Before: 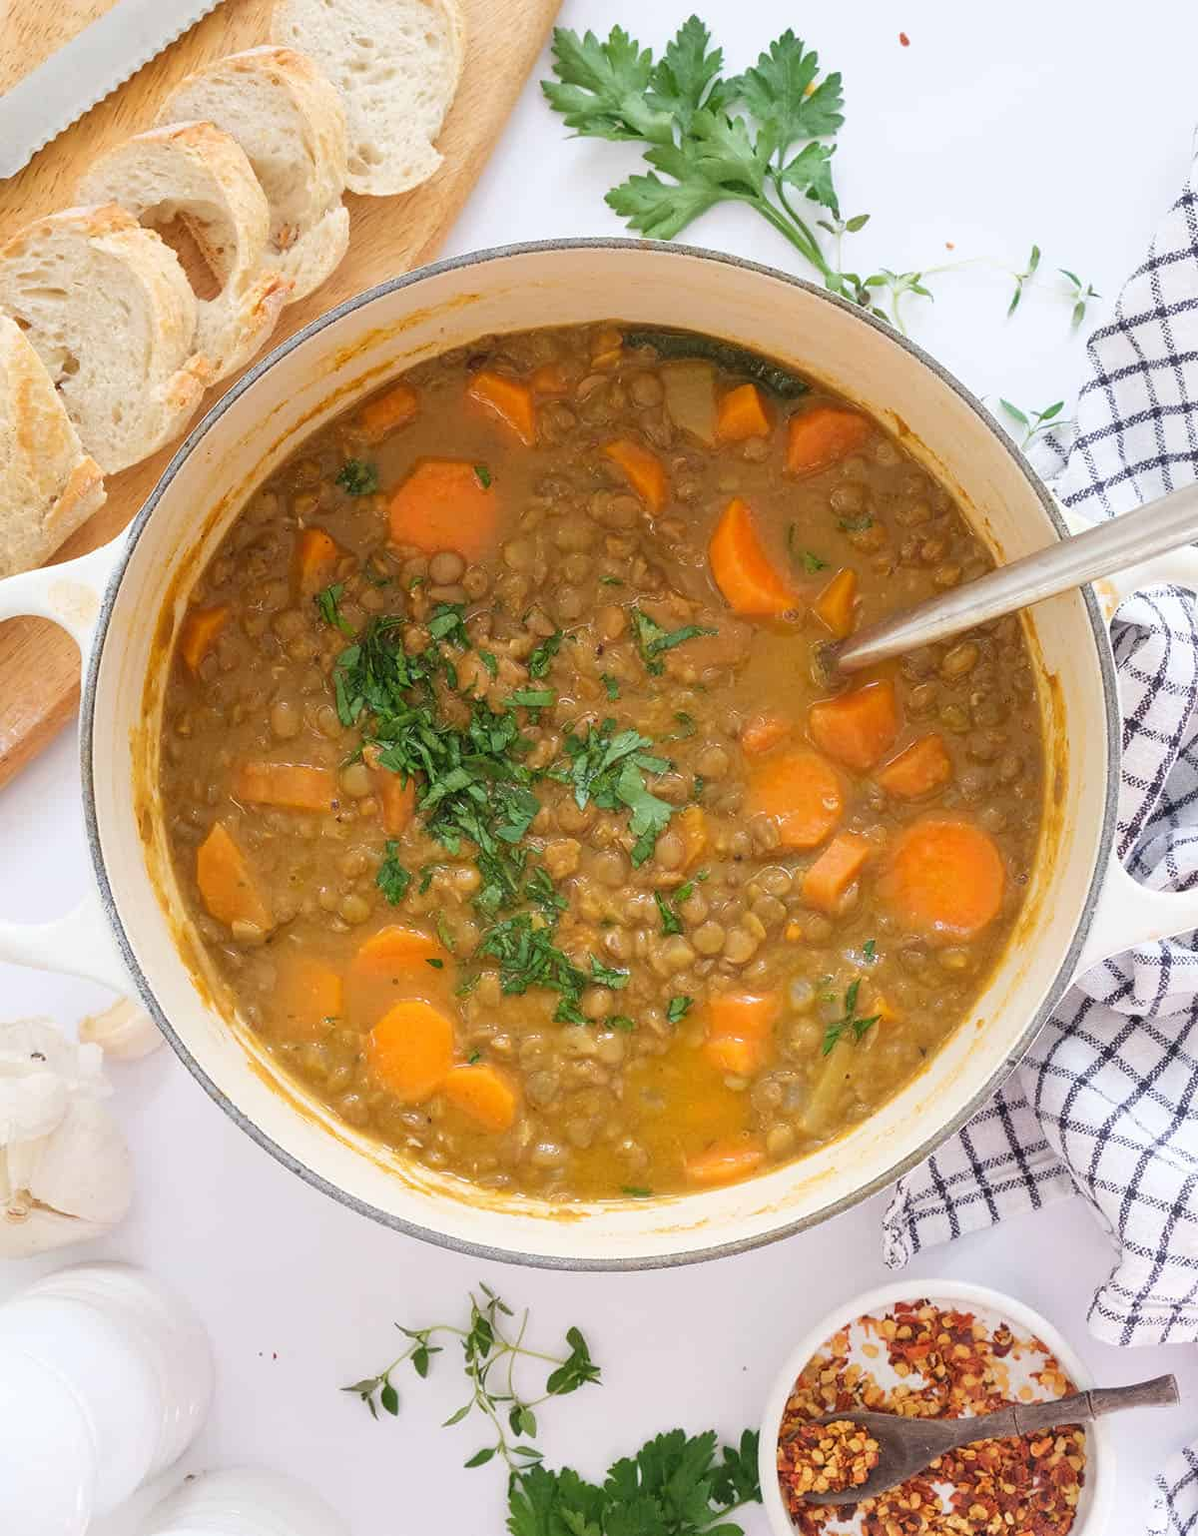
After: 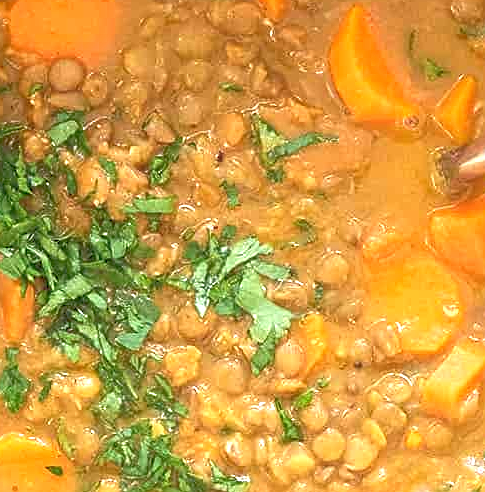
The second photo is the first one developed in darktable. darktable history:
crop: left 31.751%, top 32.172%, right 27.8%, bottom 35.83%
exposure: black level correction 0, exposure 1.1 EV, compensate exposure bias true, compensate highlight preservation false
sharpen: on, module defaults
rgb curve: curves: ch0 [(0, 0) (0.072, 0.166) (0.217, 0.293) (0.414, 0.42) (1, 1)], compensate middle gray true, preserve colors basic power
